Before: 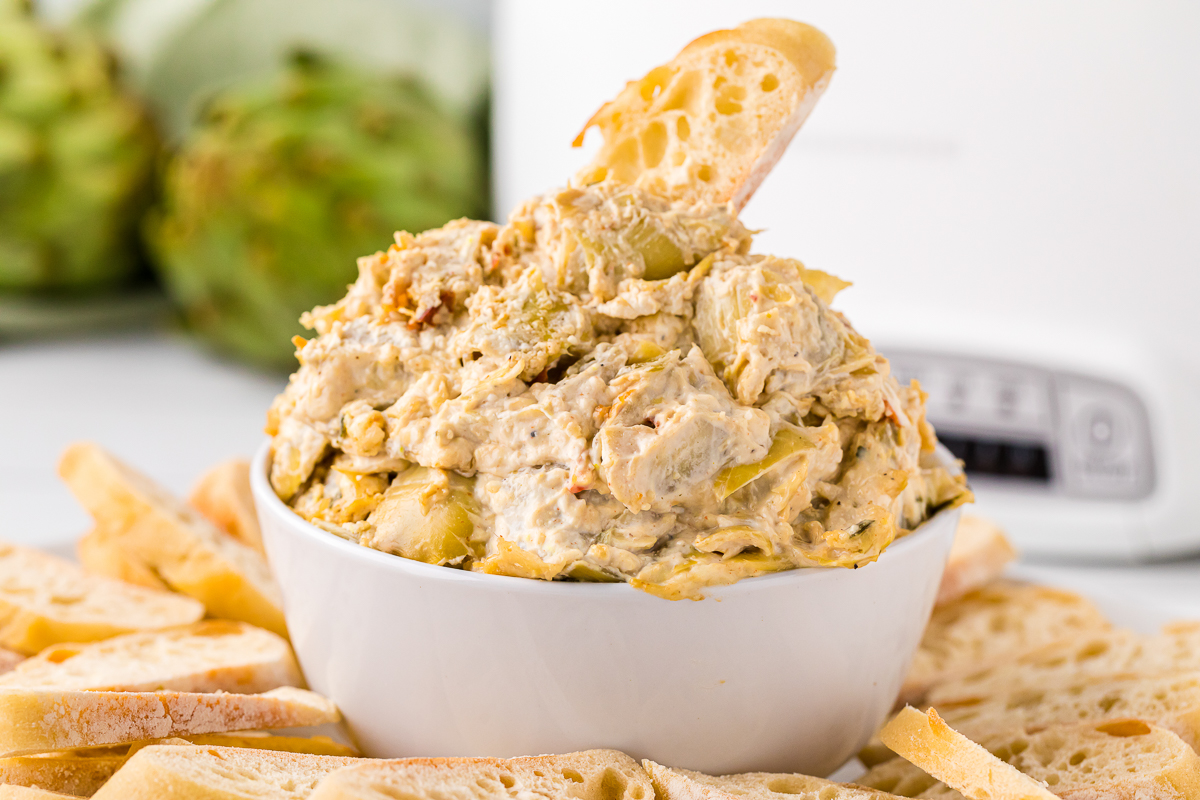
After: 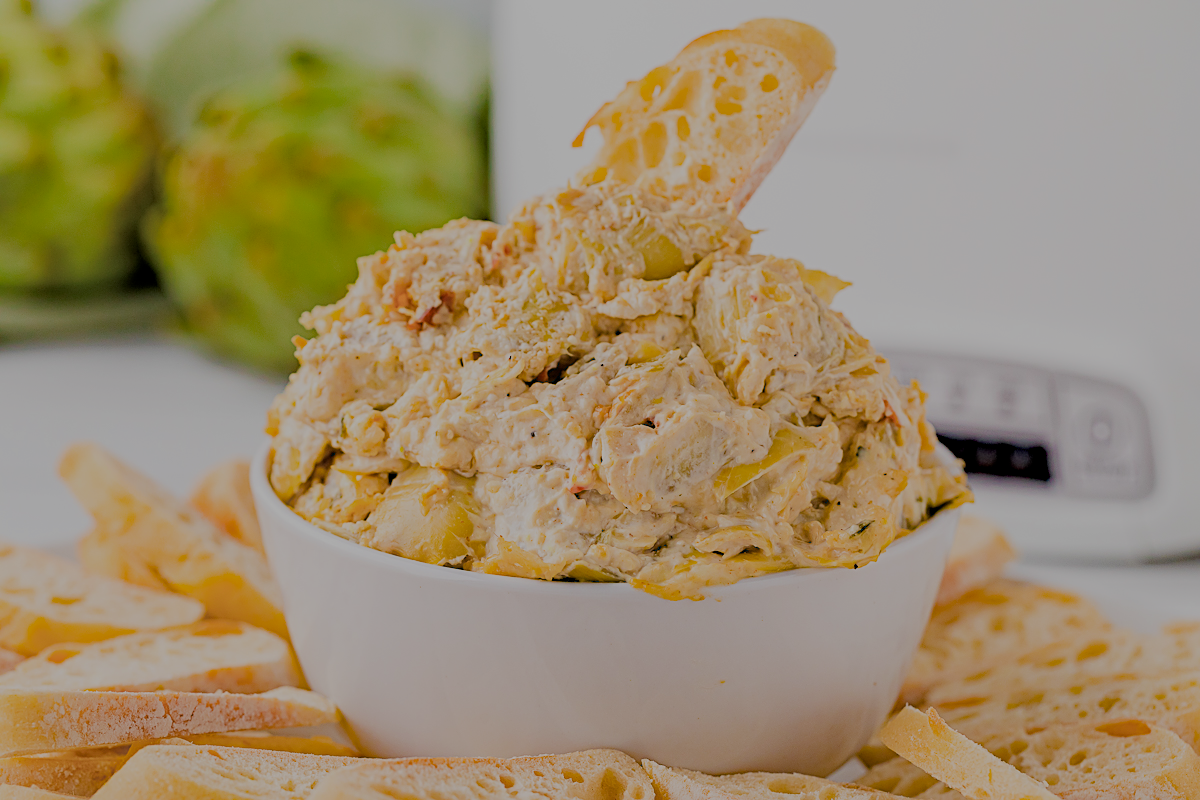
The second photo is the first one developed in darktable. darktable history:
sharpen: on, module defaults
haze removal: strength 0.518, distance 0.923, compatibility mode true, adaptive false
filmic rgb: black relative exposure -8.01 EV, white relative exposure 8.02 EV, threshold 3.03 EV, target black luminance 0%, hardness 2.52, latitude 75.79%, contrast 0.574, shadows ↔ highlights balance 0.011%, enable highlight reconstruction true
